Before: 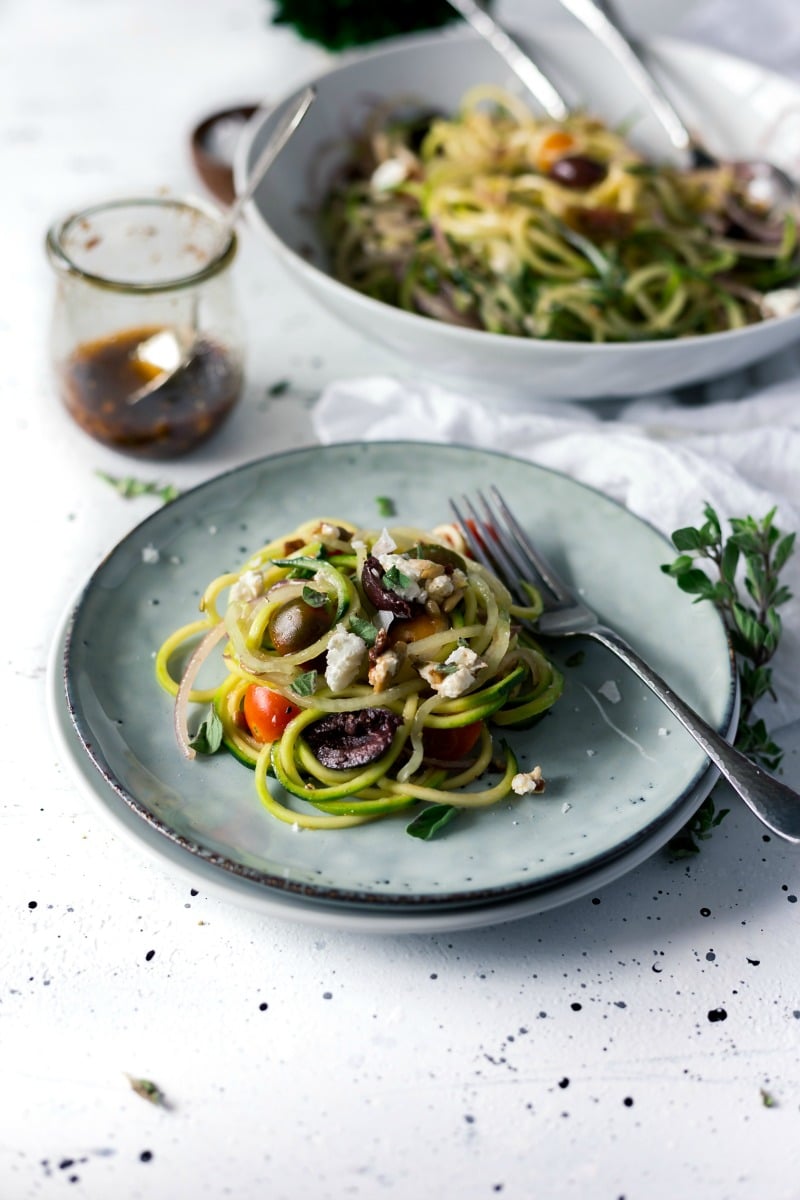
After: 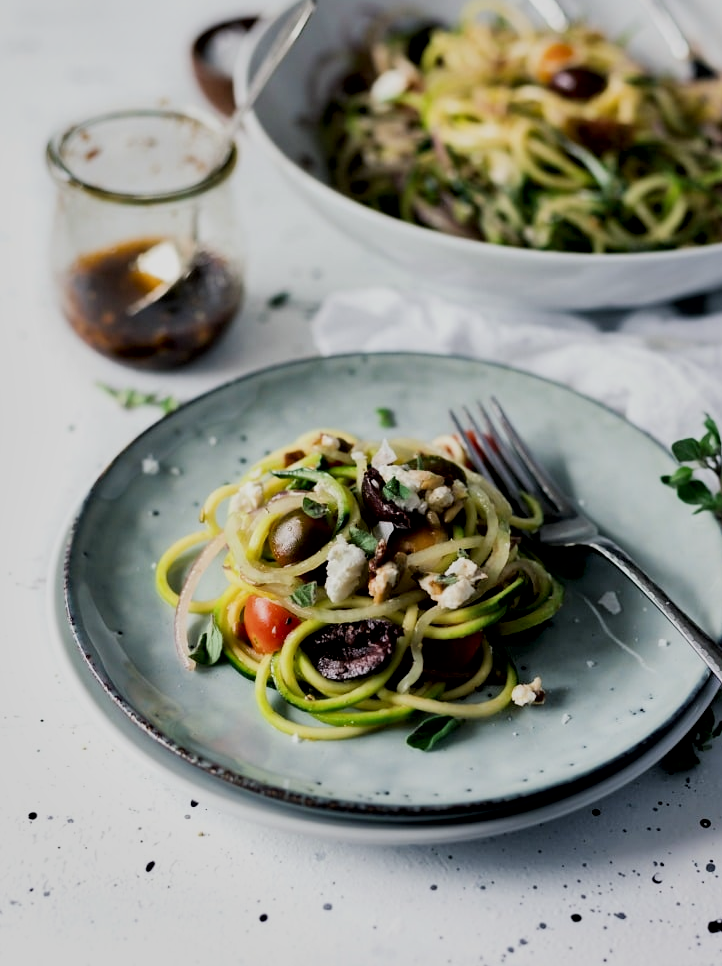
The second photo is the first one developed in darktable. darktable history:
white balance: emerald 1
local contrast: mode bilateral grid, contrast 25, coarseness 60, detail 151%, midtone range 0.2
crop: top 7.49%, right 9.717%, bottom 11.943%
tone equalizer: on, module defaults
filmic rgb: black relative exposure -6.98 EV, white relative exposure 5.63 EV, hardness 2.86
